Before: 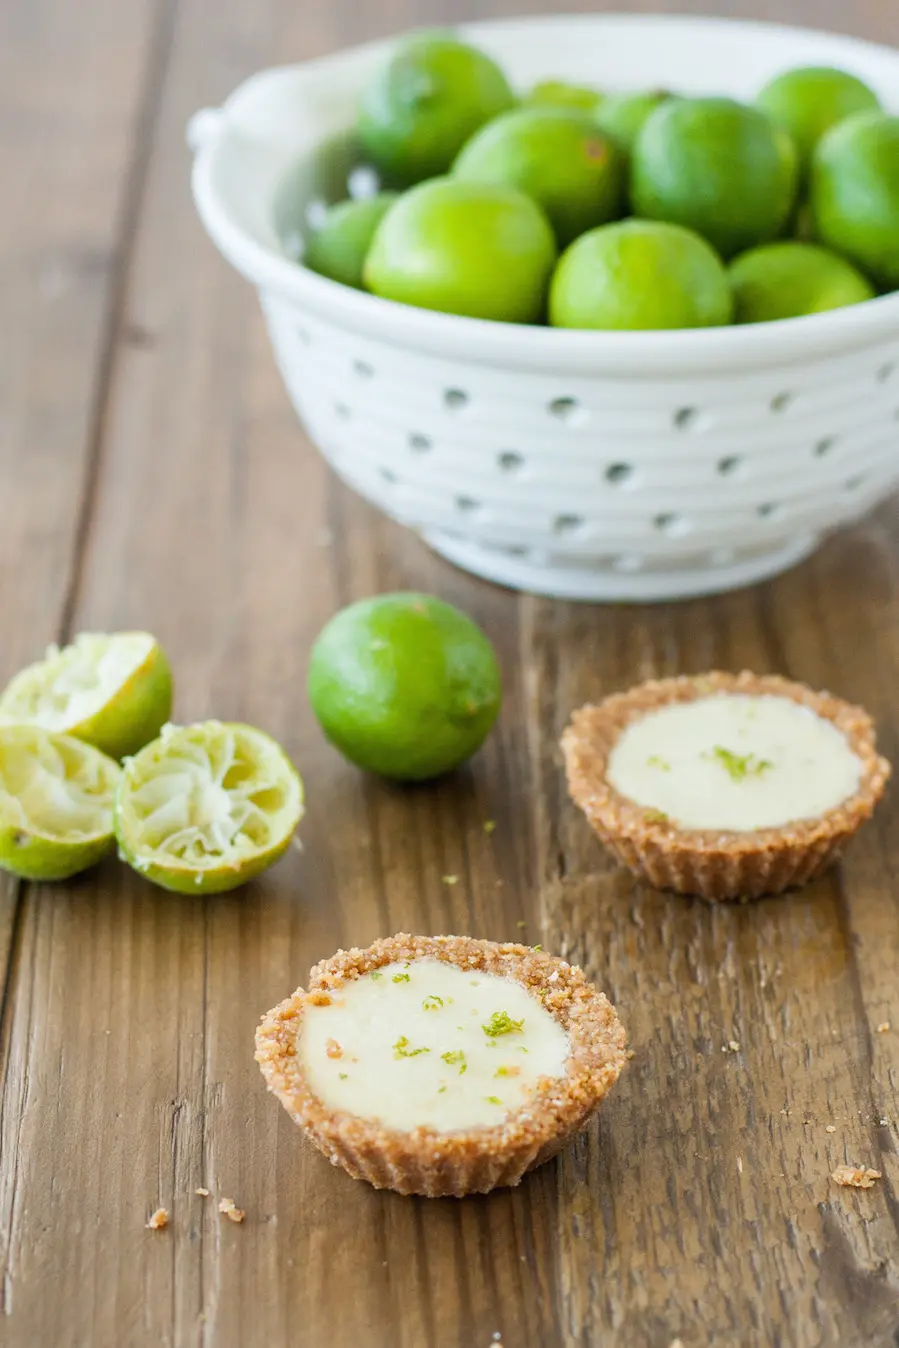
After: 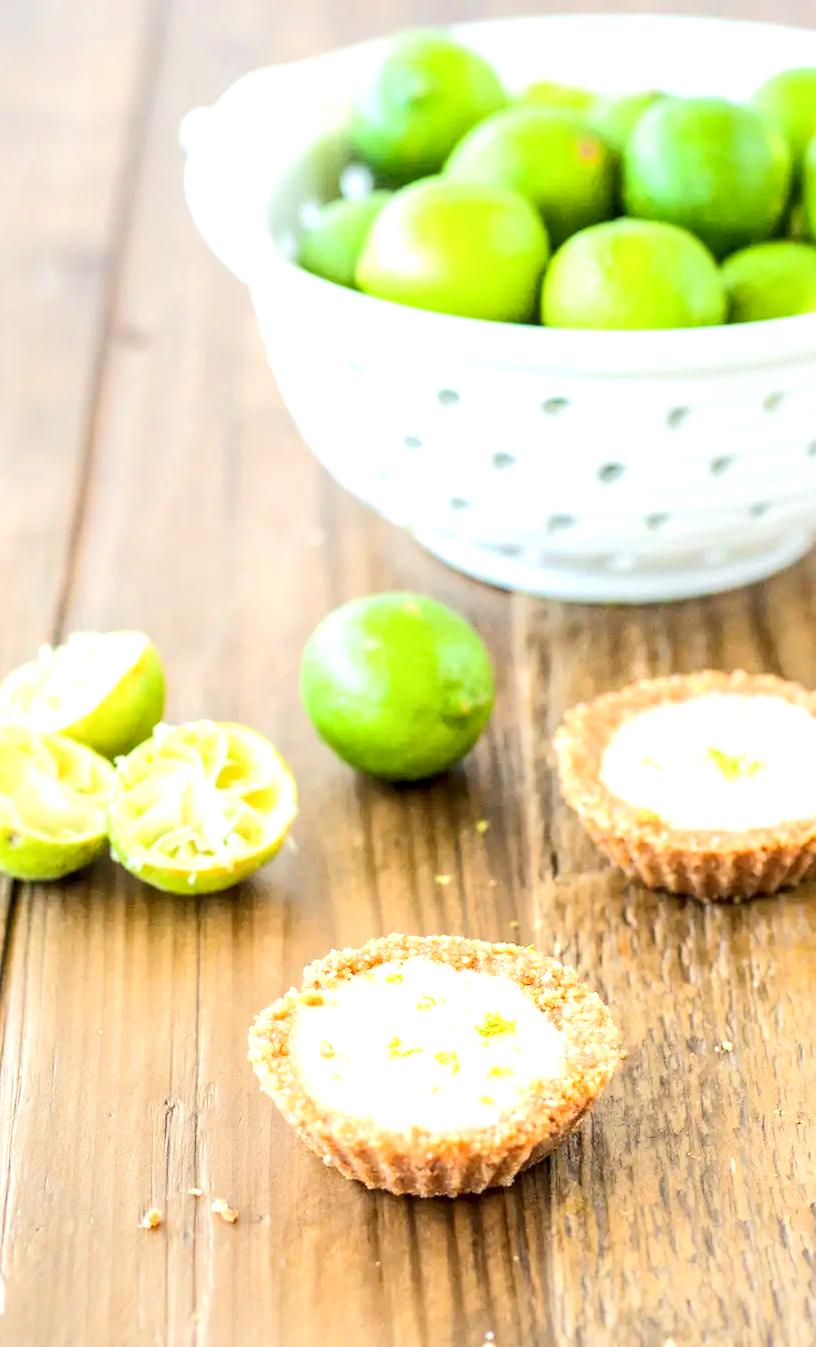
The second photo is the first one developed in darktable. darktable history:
tone equalizer: -8 EV 2 EV, -7 EV 1.99 EV, -6 EV 1.97 EV, -5 EV 1.97 EV, -4 EV 1.98 EV, -3 EV 1.47 EV, -2 EV 0.974 EV, -1 EV 0.495 EV, edges refinement/feathering 500, mask exposure compensation -1.57 EV, preserve details no
local contrast: detail 150%
crop and rotate: left 0.926%, right 8.197%
